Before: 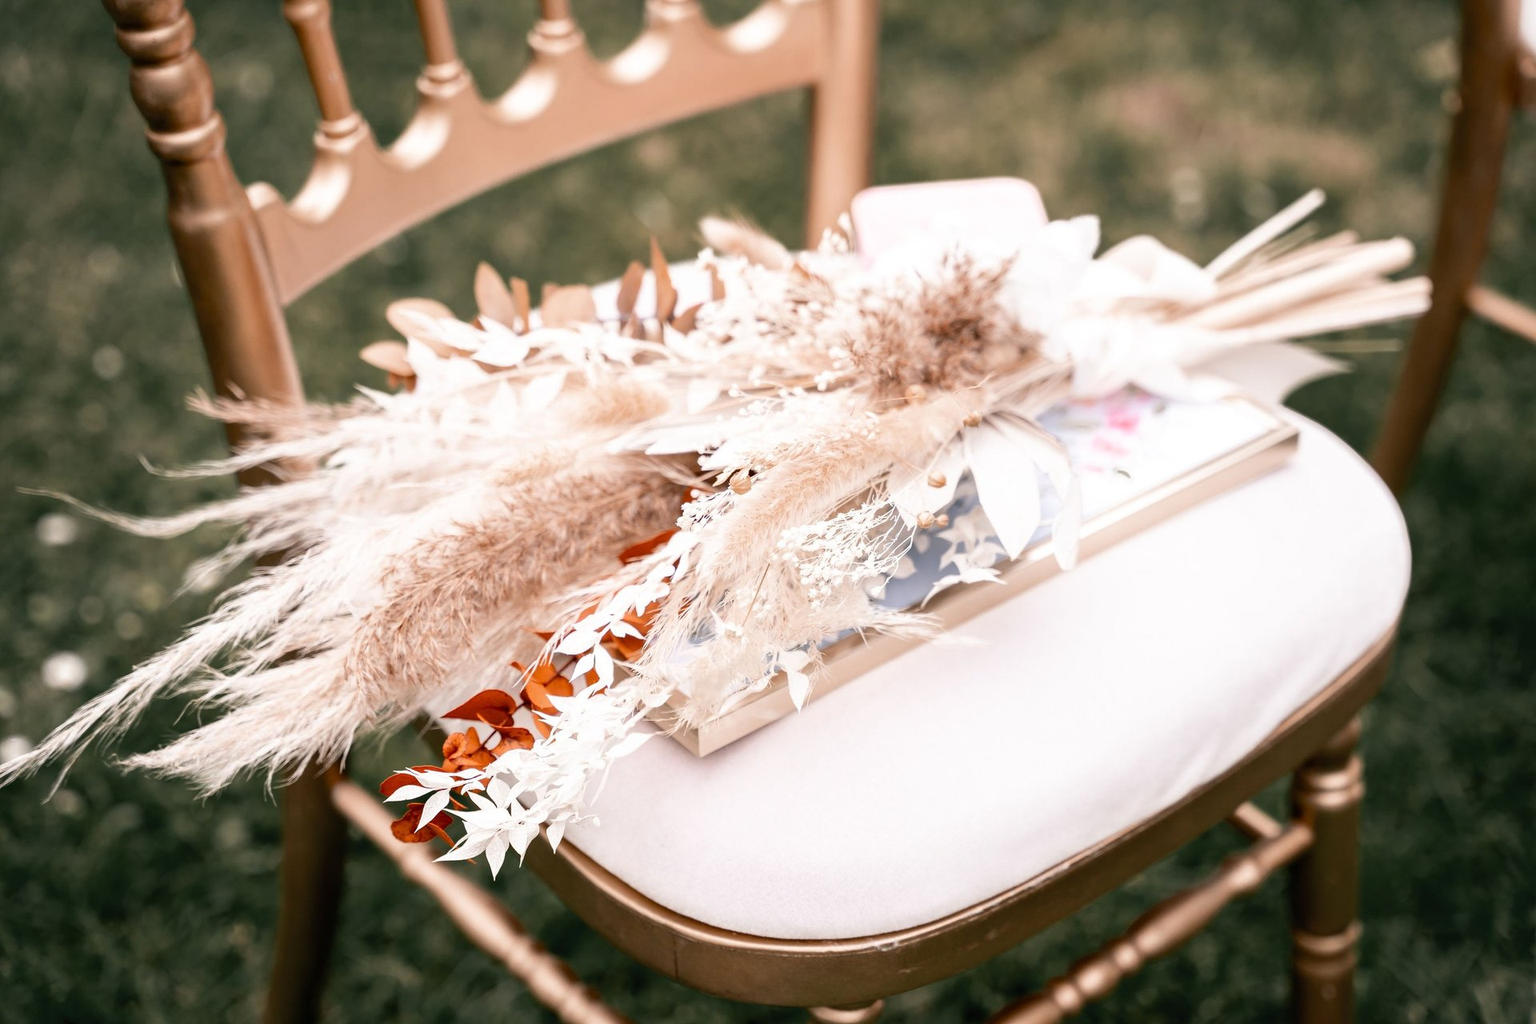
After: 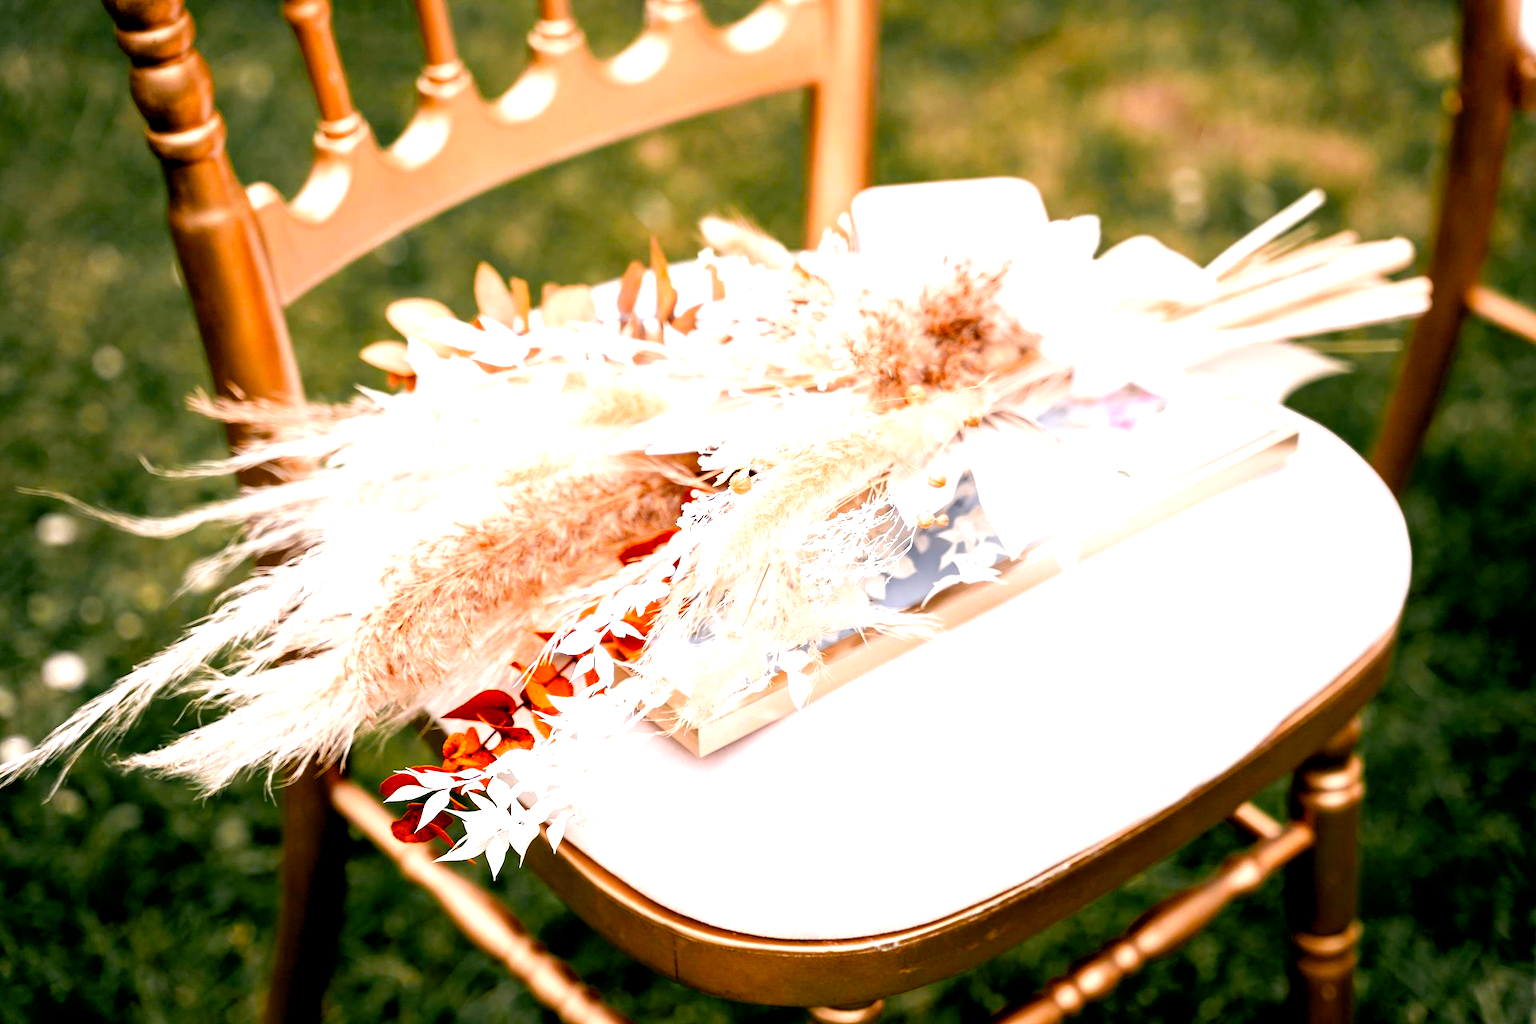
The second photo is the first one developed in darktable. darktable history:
exposure: black level correction 0.009, compensate highlight preservation false
levels: black 0.061%, white 90.67%, levels [0, 0.43, 0.859]
color zones: curves: ch0 [(0.224, 0.526) (0.75, 0.5)]; ch1 [(0.055, 0.526) (0.224, 0.761) (0.377, 0.526) (0.75, 0.5)]
color balance rgb: perceptual saturation grading › global saturation 37.258%, perceptual saturation grading › shadows 35.017%, global vibrance -24.529%
